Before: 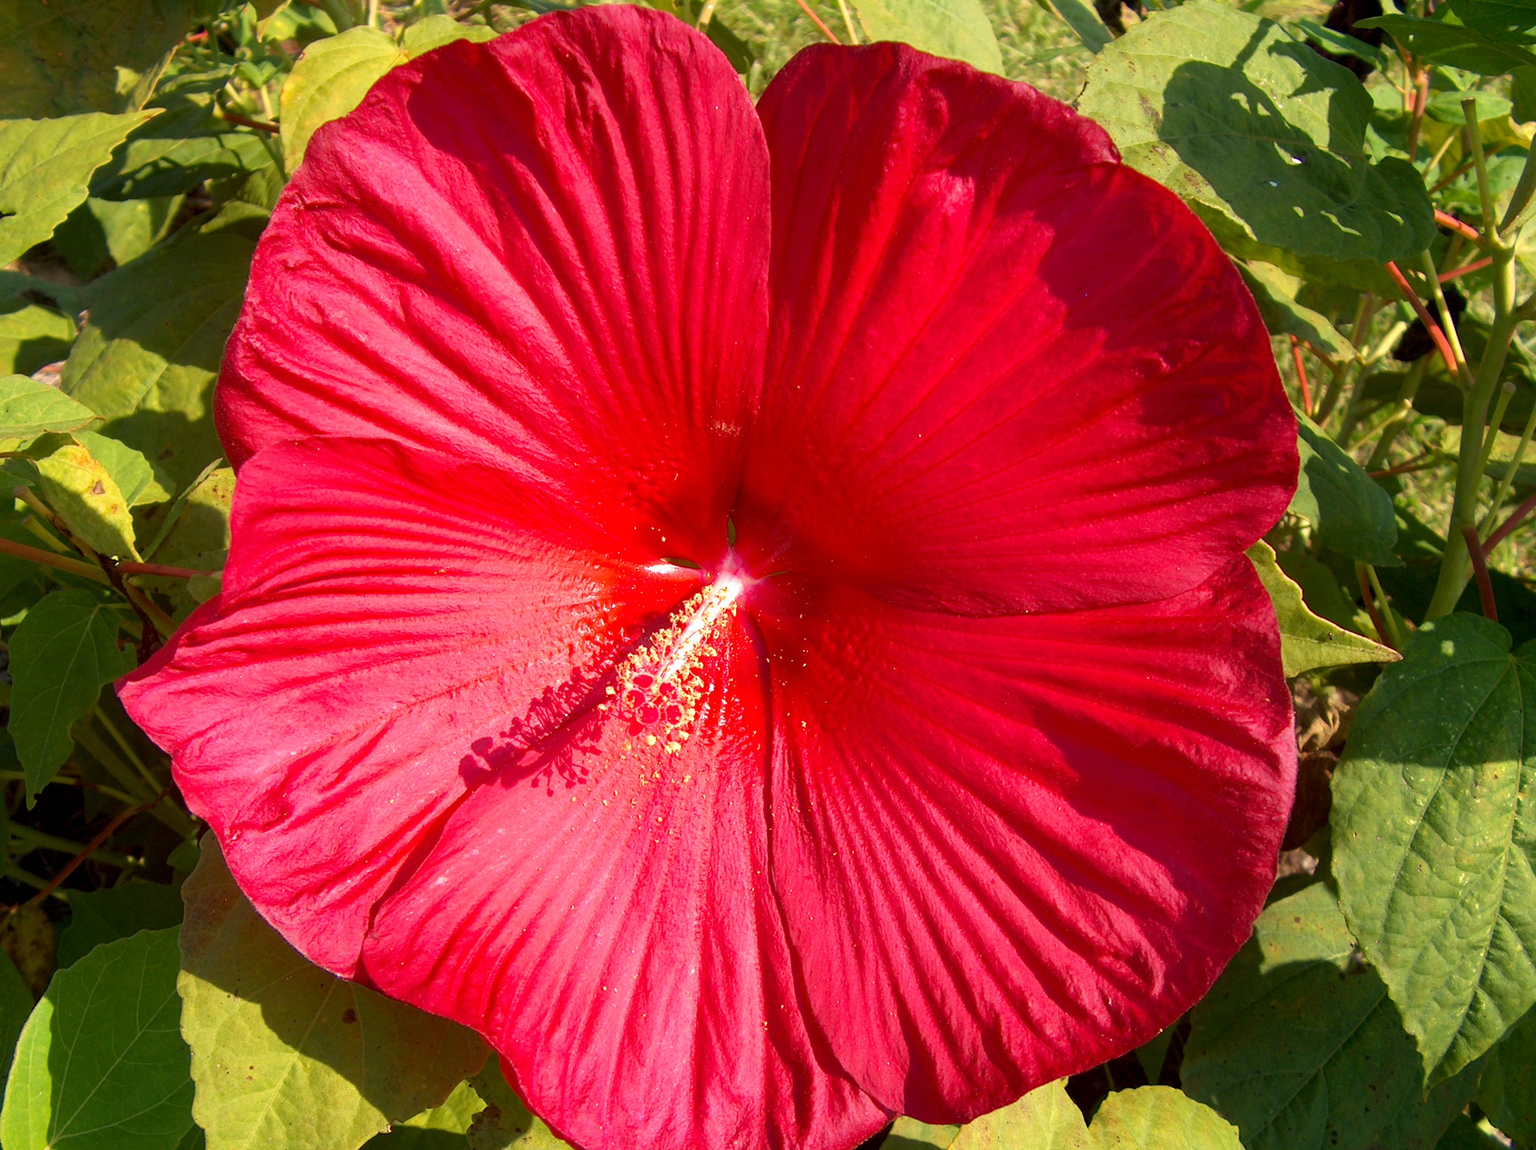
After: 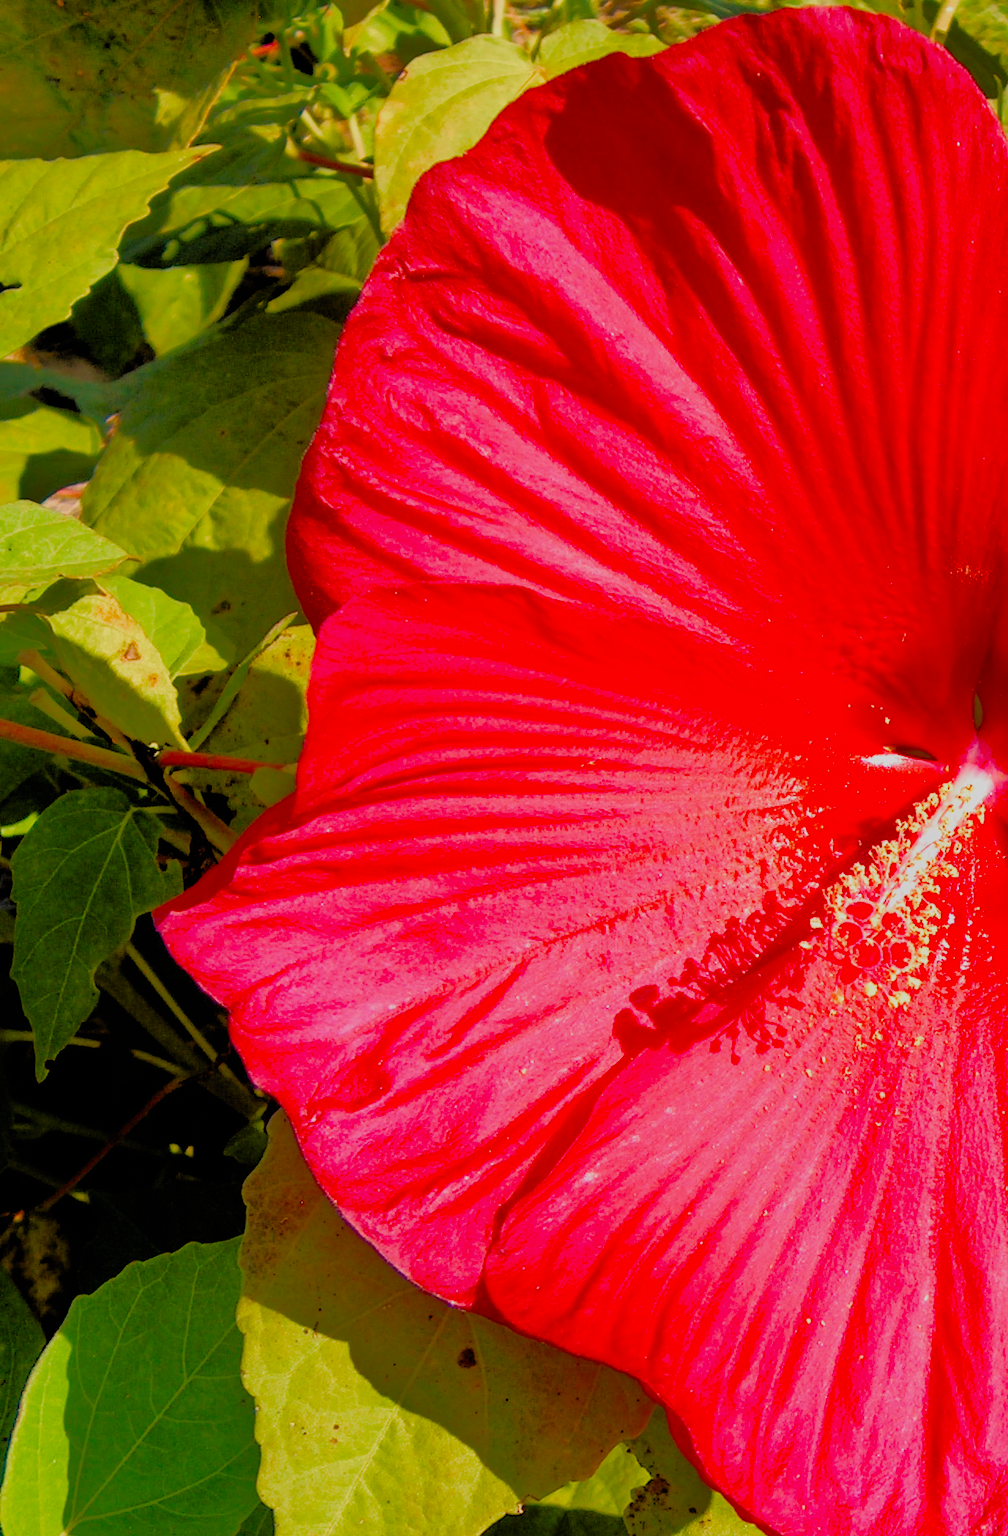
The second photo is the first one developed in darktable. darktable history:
velvia: on, module defaults
crop and rotate: left 0%, top 0%, right 50.845%
tone equalizer: -8 EV -0.528 EV, -7 EV -0.319 EV, -6 EV -0.083 EV, -5 EV 0.413 EV, -4 EV 0.985 EV, -3 EV 0.791 EV, -2 EV -0.01 EV, -1 EV 0.14 EV, +0 EV -0.012 EV, smoothing 1
filmic rgb: black relative exposure -4.4 EV, white relative exposure 5 EV, threshold 3 EV, hardness 2.23, latitude 40.06%, contrast 1.15, highlights saturation mix 10%, shadows ↔ highlights balance 1.04%, preserve chrominance RGB euclidean norm (legacy), color science v4 (2020), enable highlight reconstruction true
